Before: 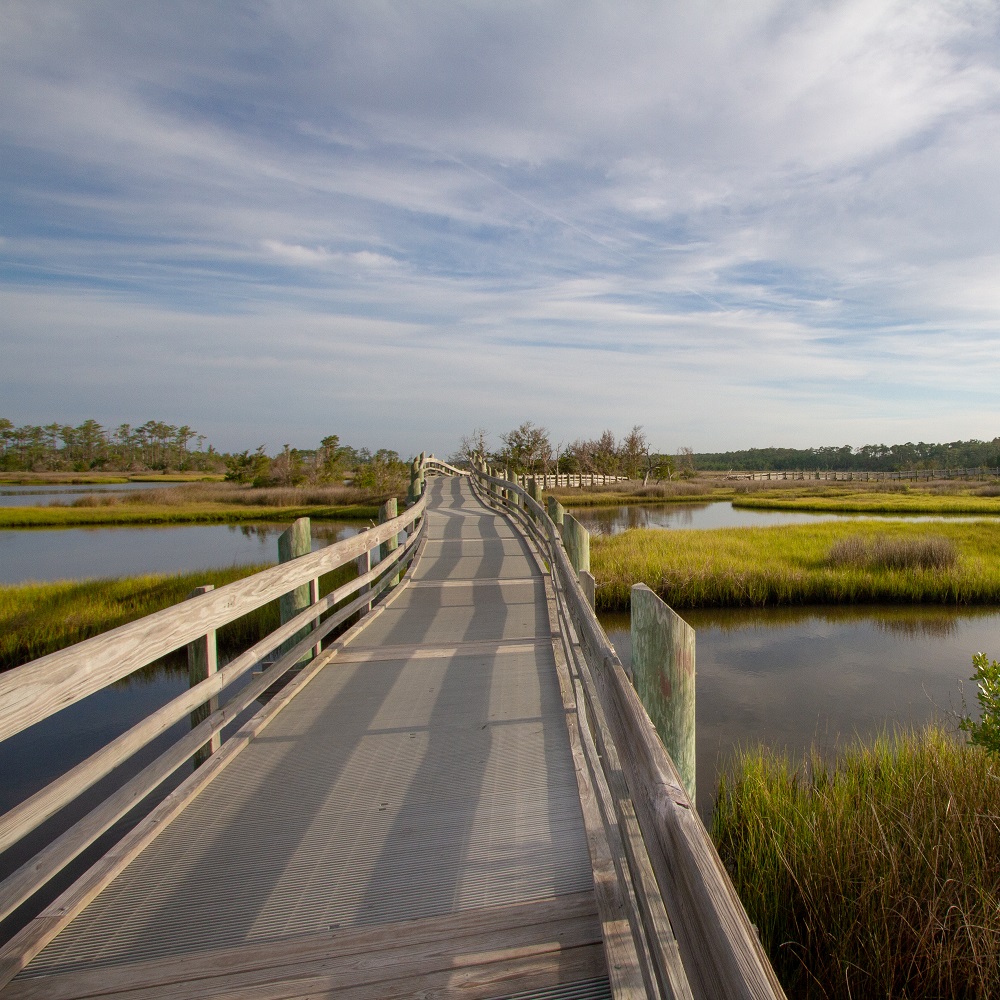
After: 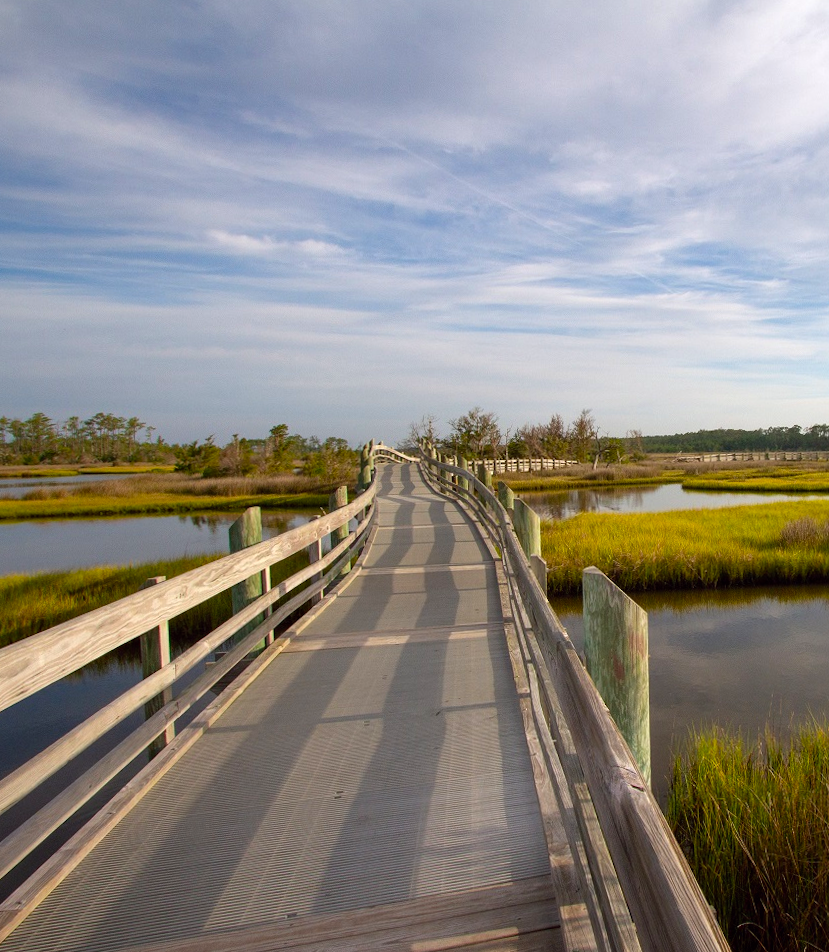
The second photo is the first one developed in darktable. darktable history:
crop and rotate: angle 1°, left 4.281%, top 0.642%, right 11.383%, bottom 2.486%
tone equalizer: on, module defaults
color balance: lift [1, 1.001, 0.999, 1.001], gamma [1, 1.004, 1.007, 0.993], gain [1, 0.991, 0.987, 1.013], contrast 7.5%, contrast fulcrum 10%, output saturation 115%
